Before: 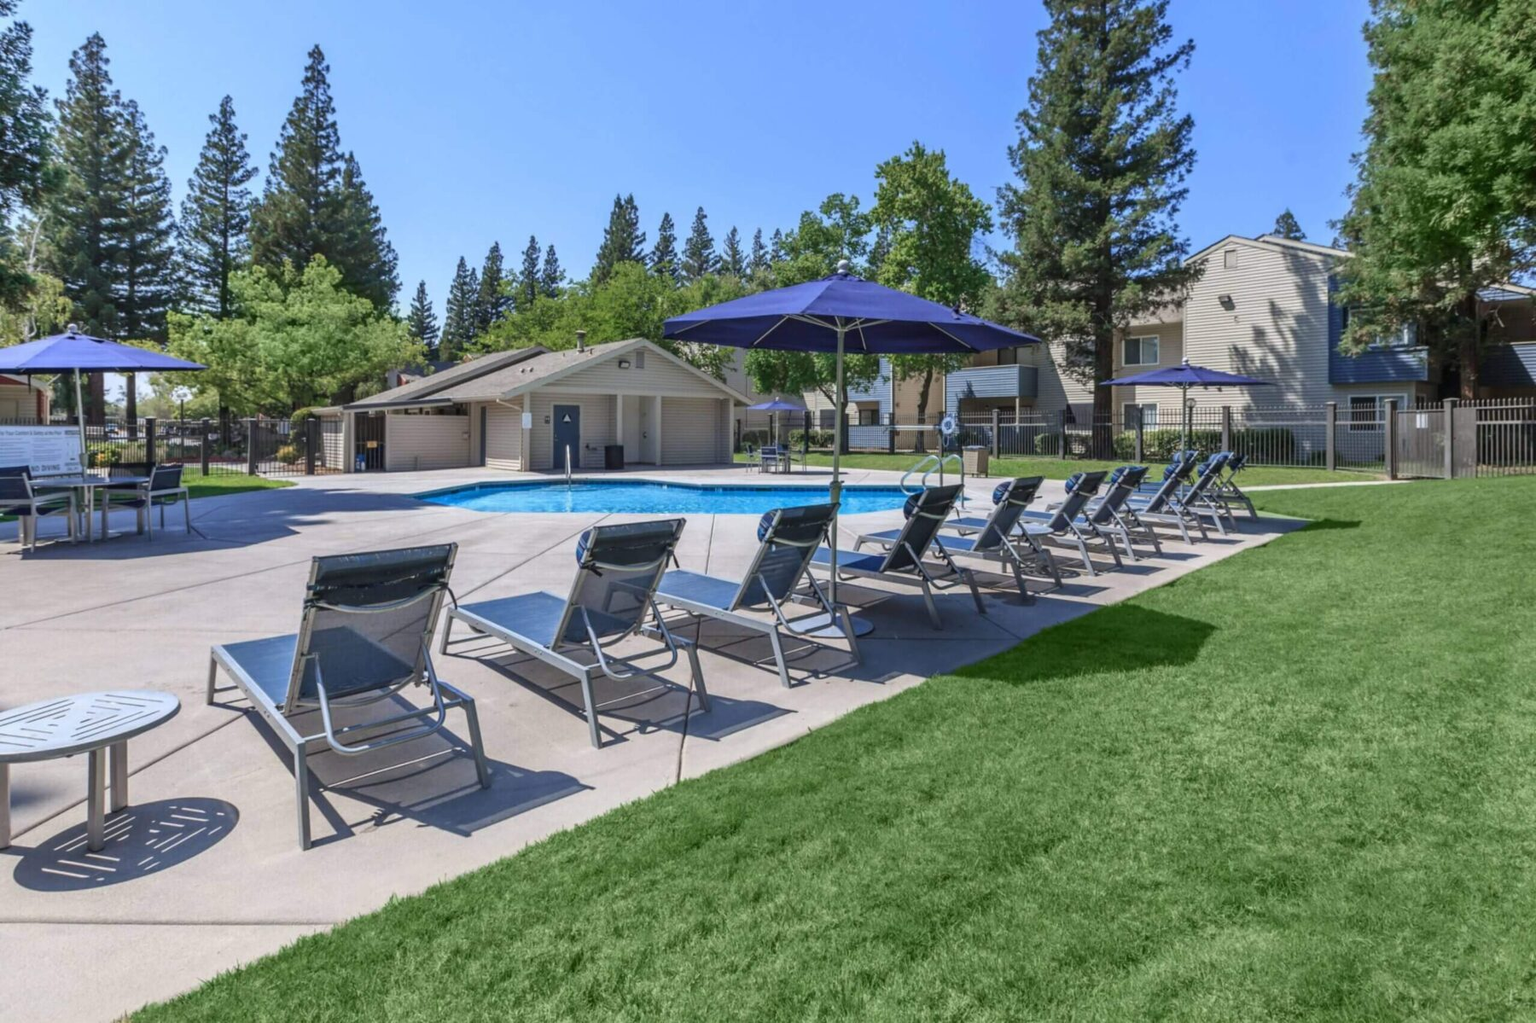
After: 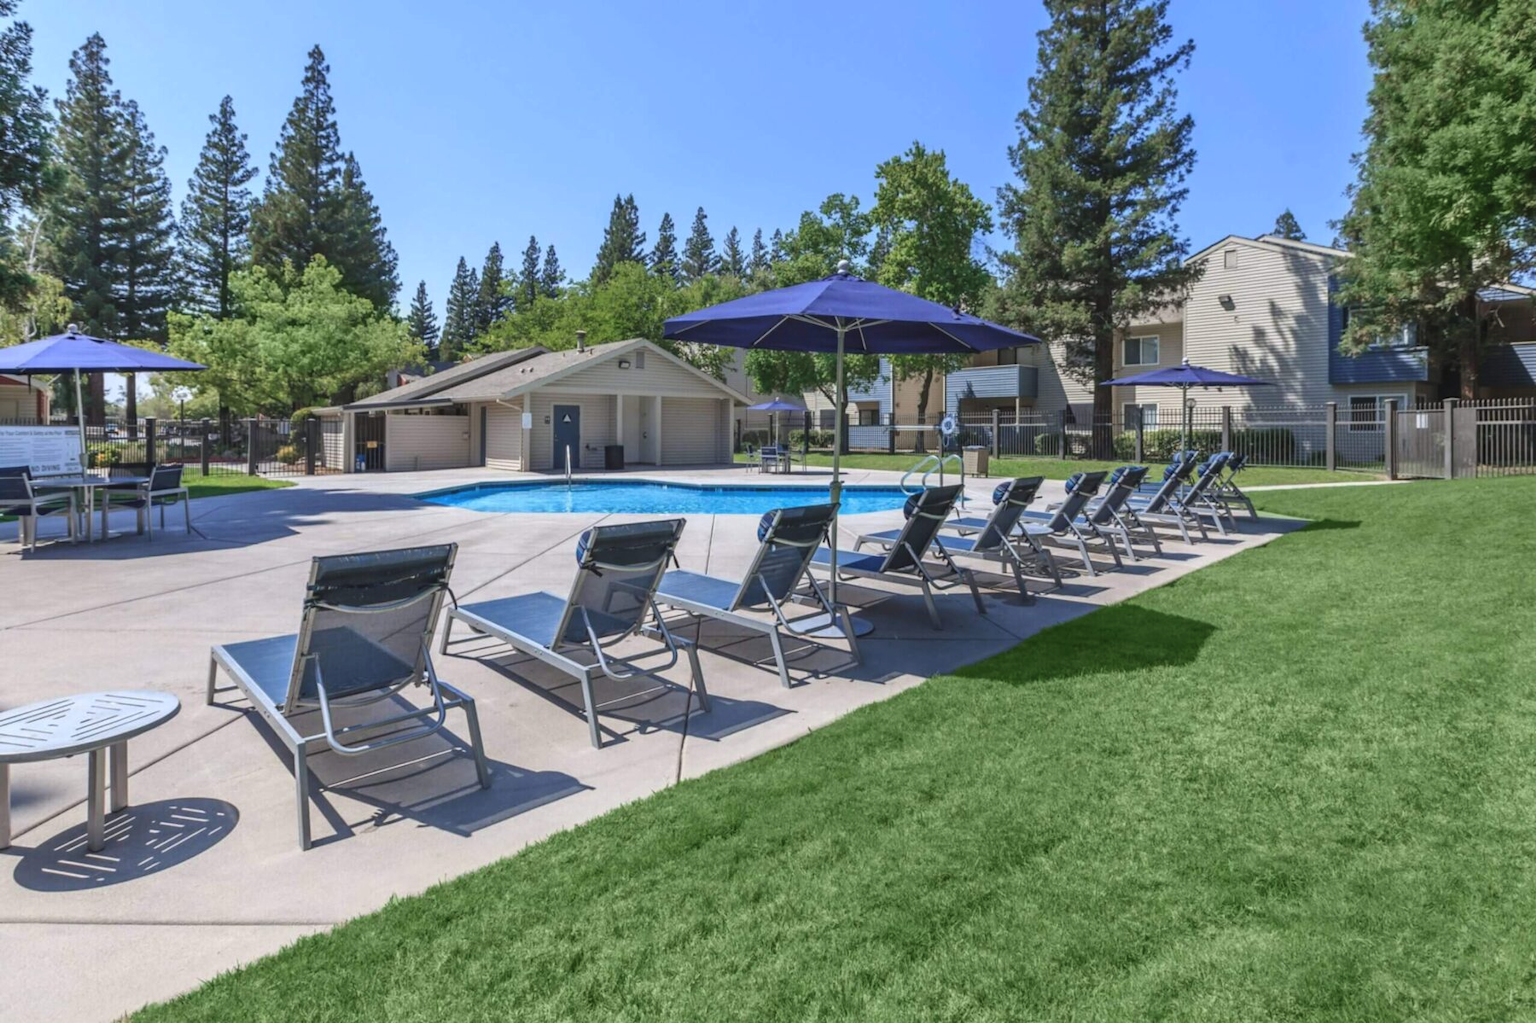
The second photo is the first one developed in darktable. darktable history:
exposure: black level correction -0.004, exposure 0.049 EV, compensate highlight preservation false
